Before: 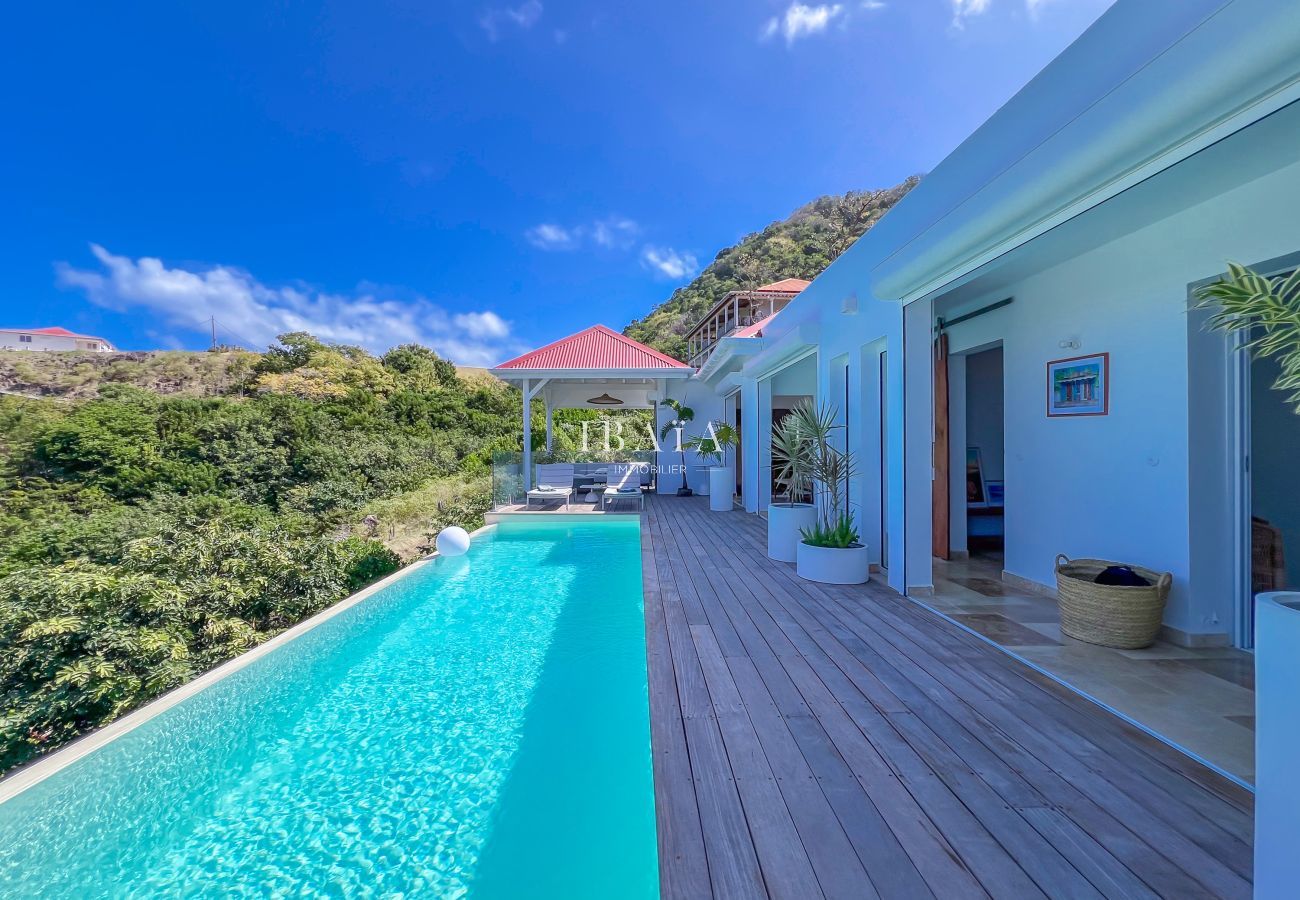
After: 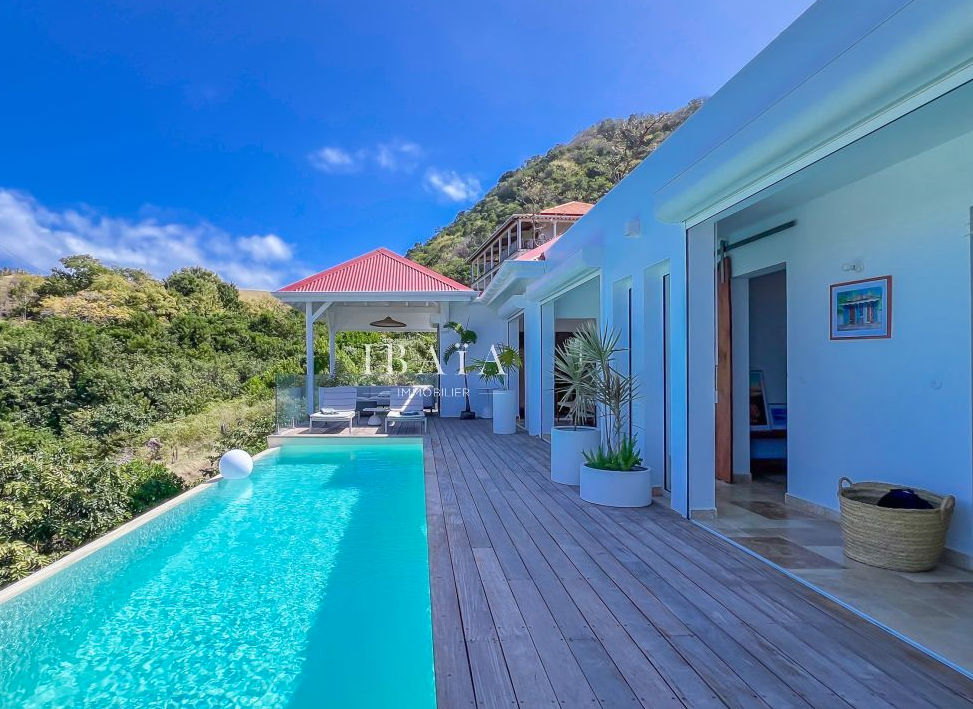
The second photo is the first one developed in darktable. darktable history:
crop: left 16.768%, top 8.653%, right 8.362%, bottom 12.485%
shadows and highlights: shadows 37.27, highlights -28.18, soften with gaussian
